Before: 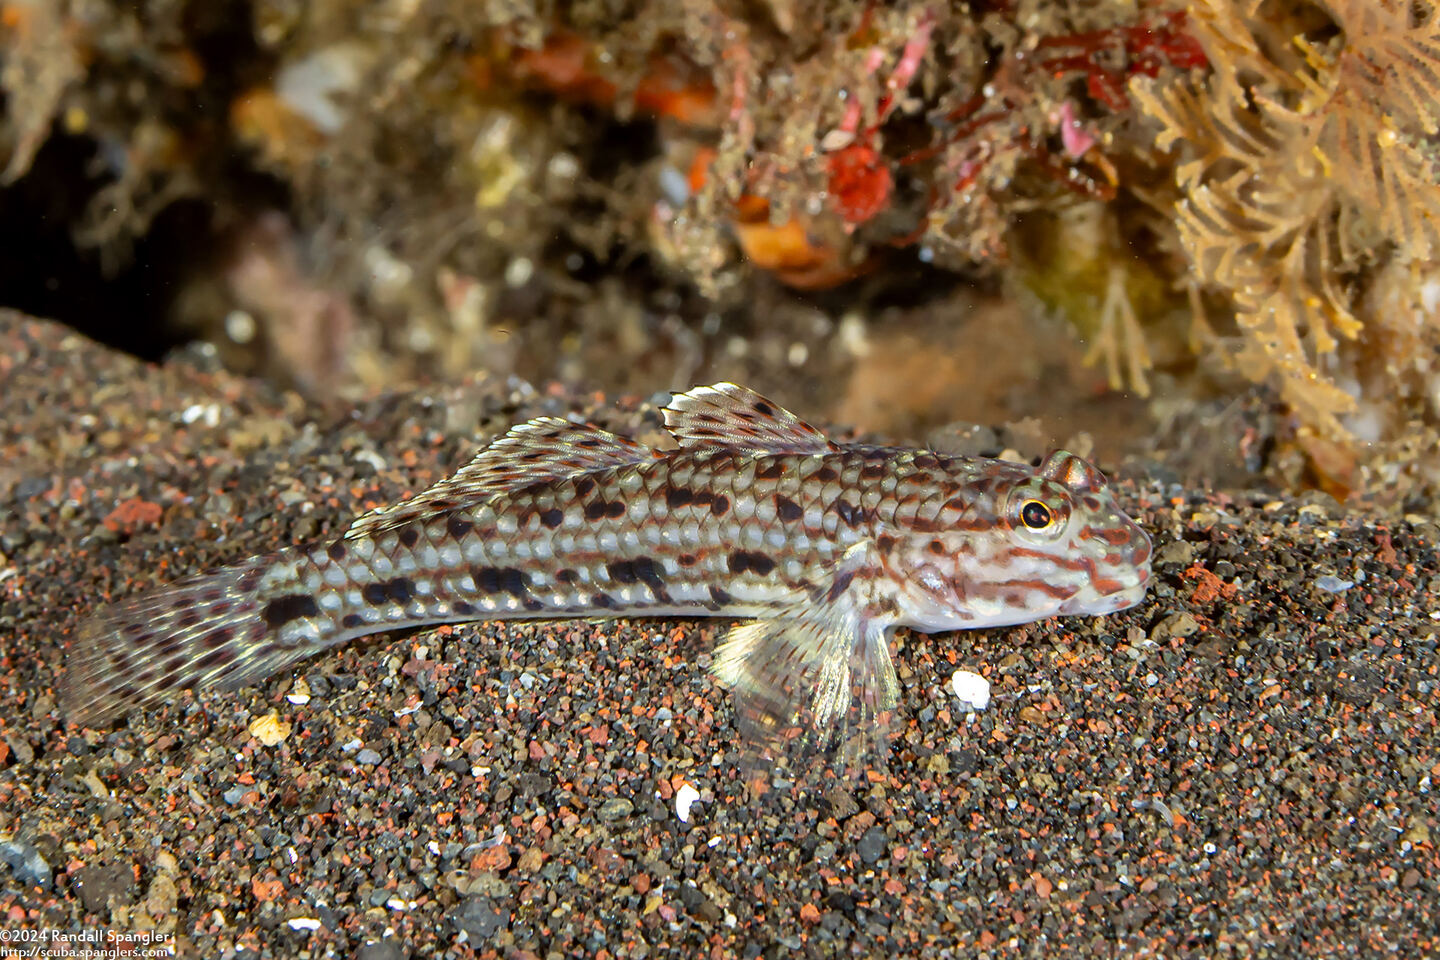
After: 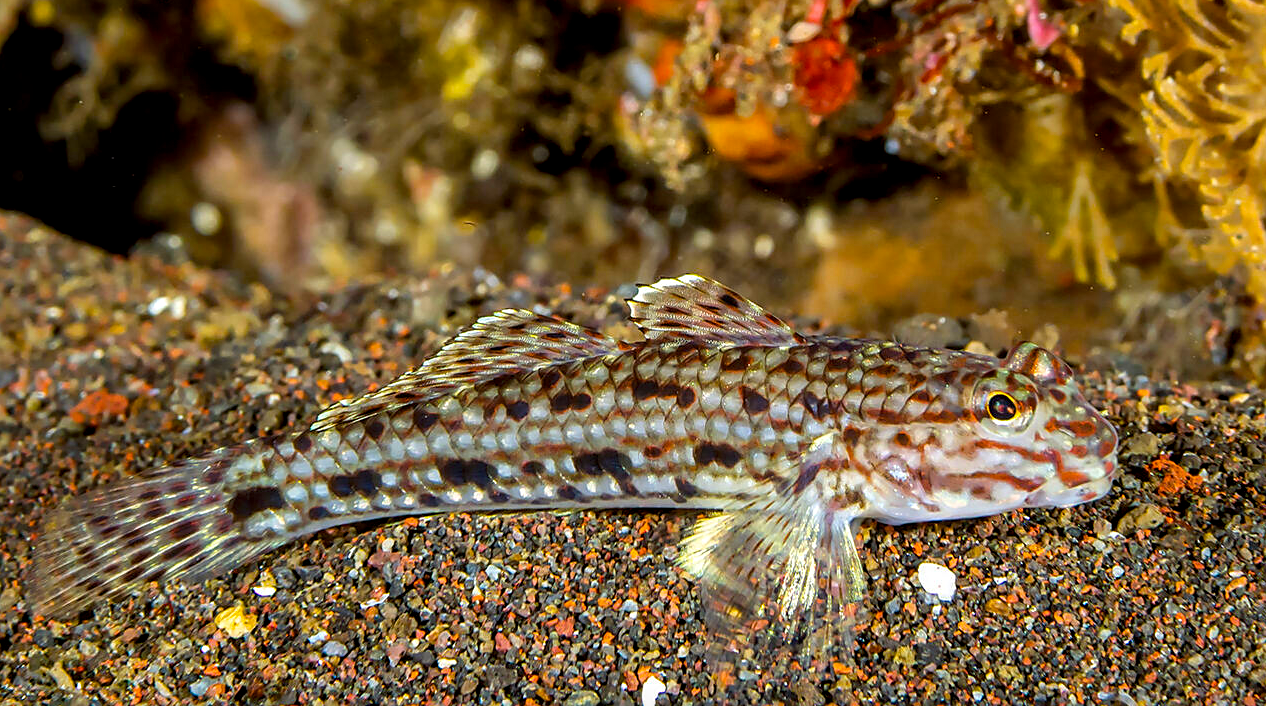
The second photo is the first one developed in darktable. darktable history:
color balance rgb: linear chroma grading › global chroma 15%, perceptual saturation grading › global saturation 30%
white balance: emerald 1
exposure: compensate highlight preservation false
sharpen: radius 1.864, amount 0.398, threshold 1.271
crop and rotate: left 2.425%, top 11.305%, right 9.6%, bottom 15.08%
local contrast: shadows 94%
